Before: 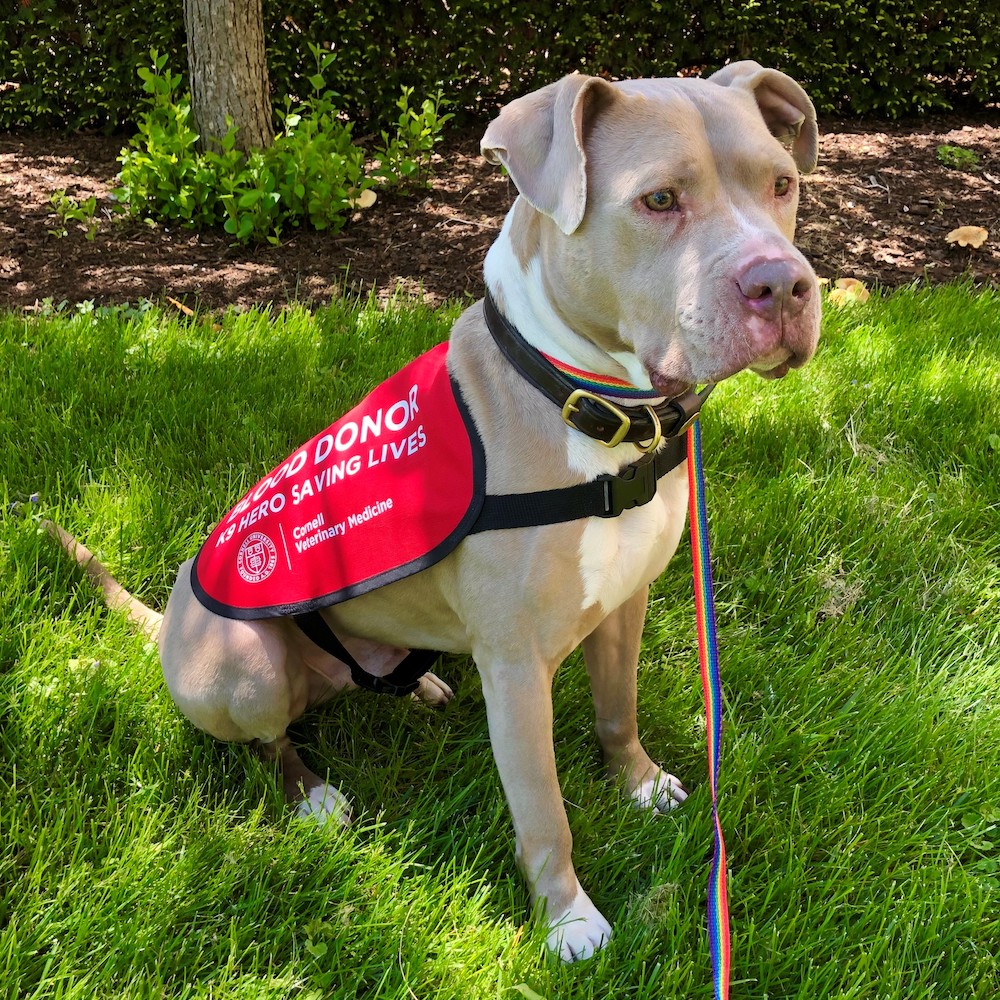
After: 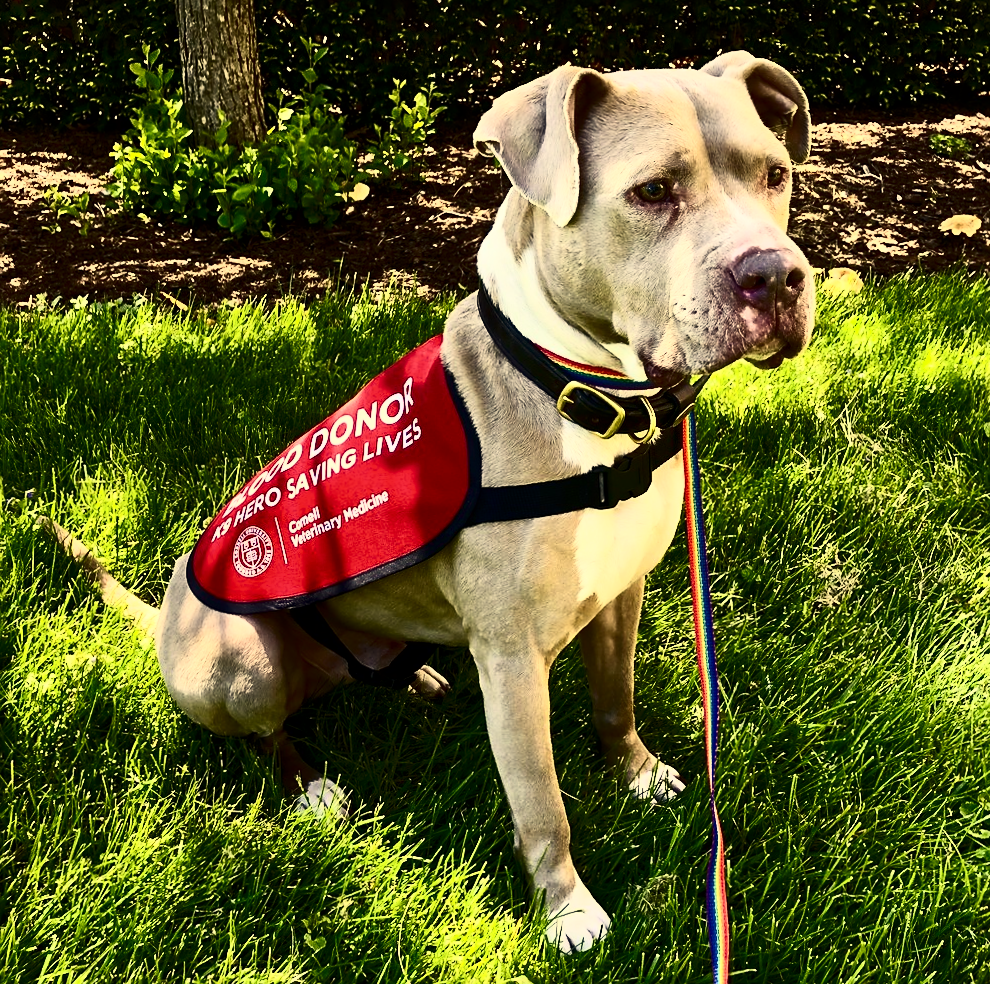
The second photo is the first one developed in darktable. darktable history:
exposure: exposure -0.462 EV, compensate highlight preservation false
white balance: emerald 1
sharpen: radius 1.864, amount 0.398, threshold 1.271
contrast brightness saturation: contrast 0.93, brightness 0.2
local contrast: mode bilateral grid, contrast 20, coarseness 50, detail 120%, midtone range 0.2
color correction: highlights a* 2.72, highlights b* 22.8
rotate and perspective: rotation -0.45°, automatic cropping original format, crop left 0.008, crop right 0.992, crop top 0.012, crop bottom 0.988
